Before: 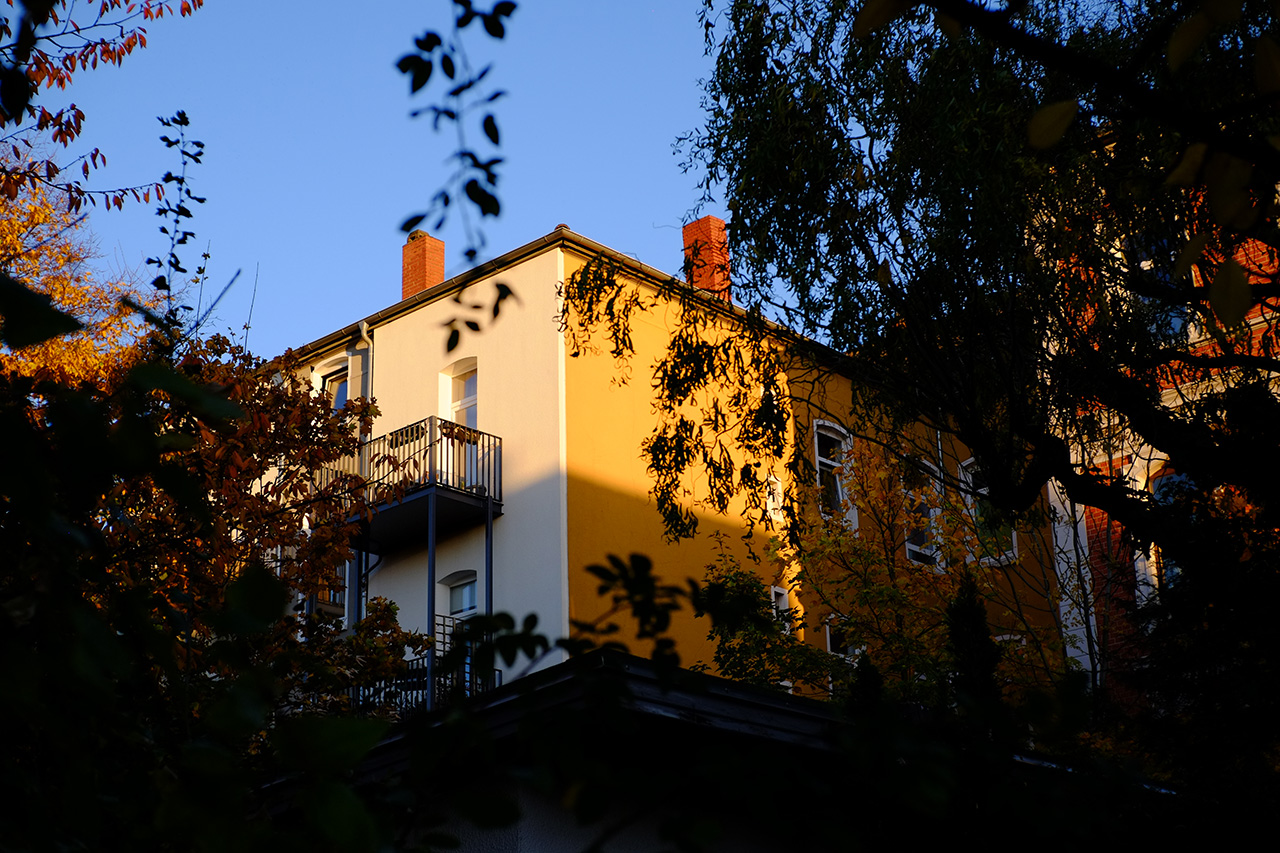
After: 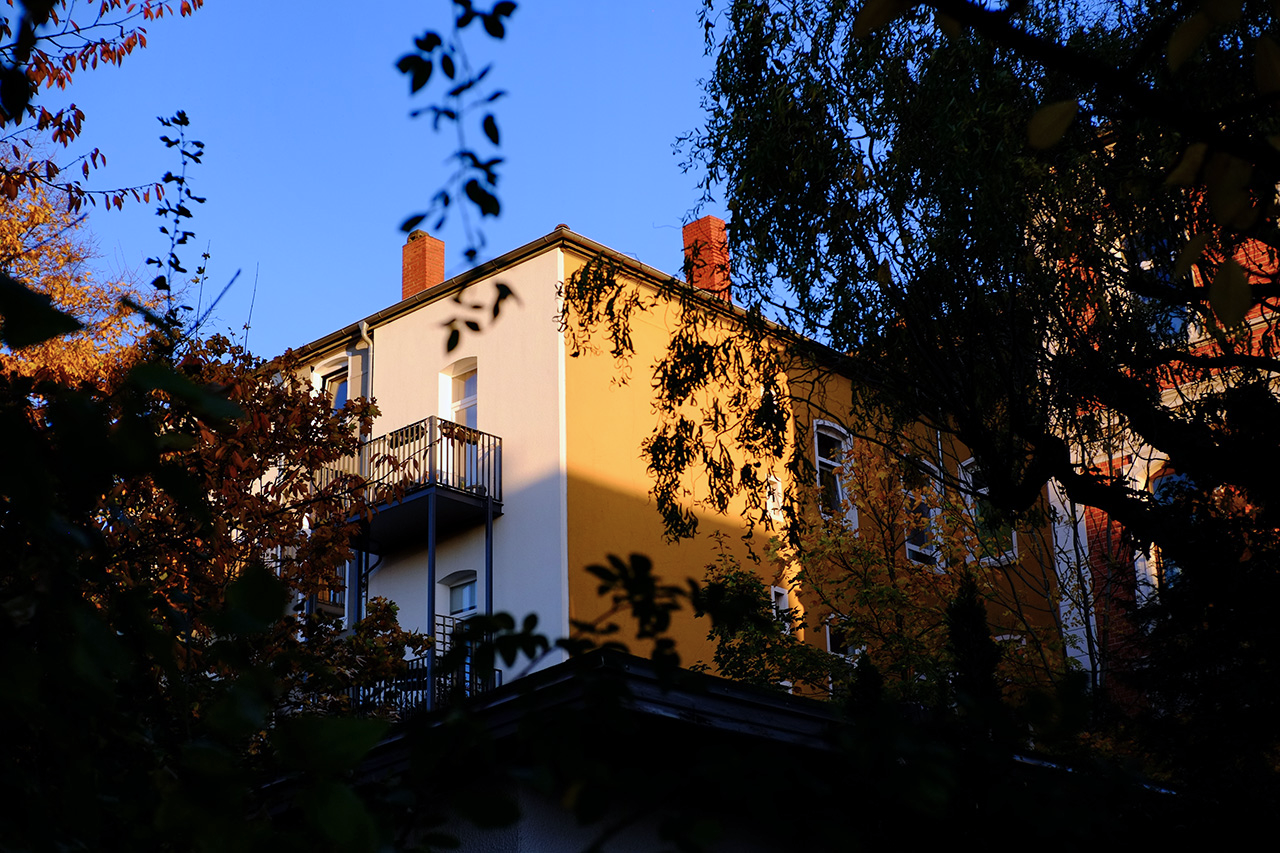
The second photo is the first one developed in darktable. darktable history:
shadows and highlights: radius 108.52, shadows 23.73, highlights -59.32, low approximation 0.01, soften with gaussian
color calibration: illuminant custom, x 0.373, y 0.388, temperature 4269.97 K
